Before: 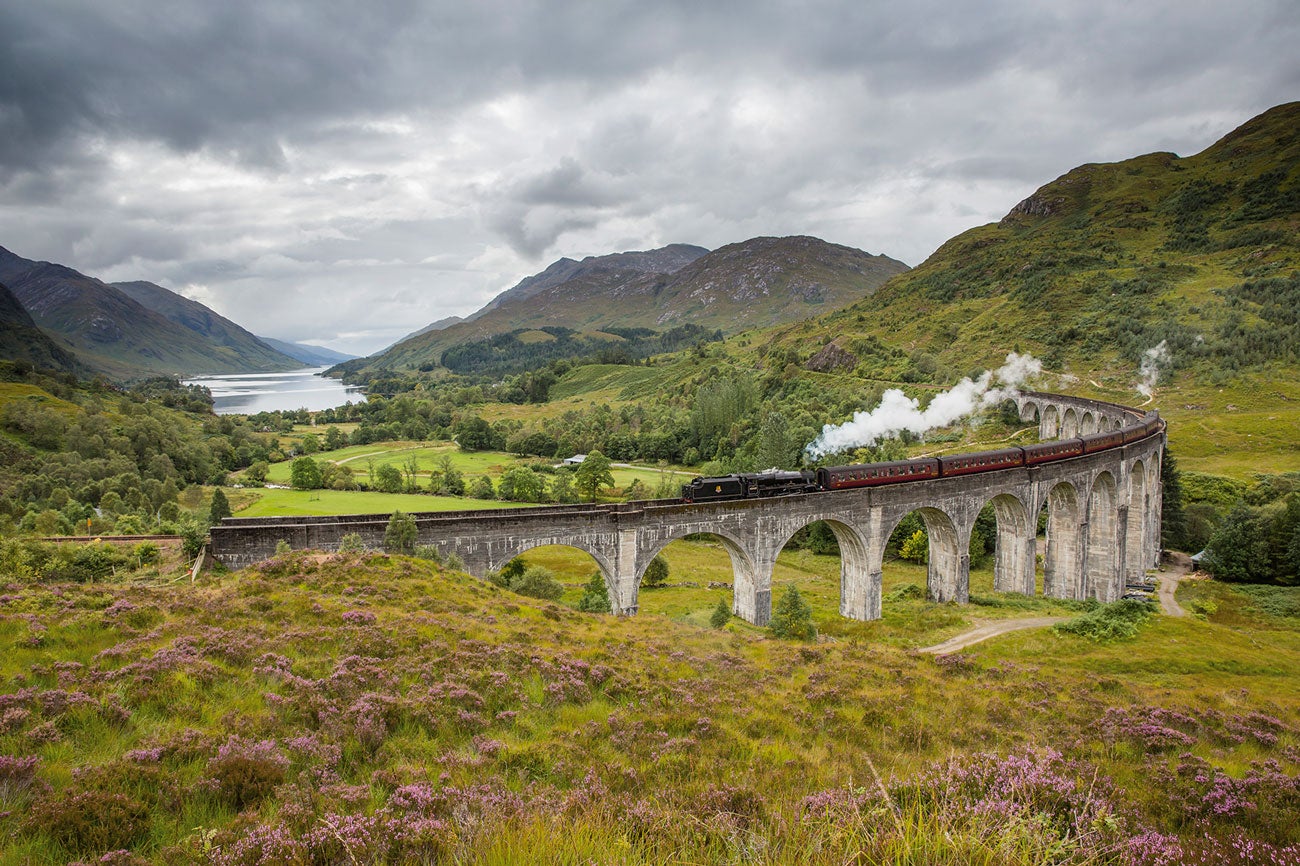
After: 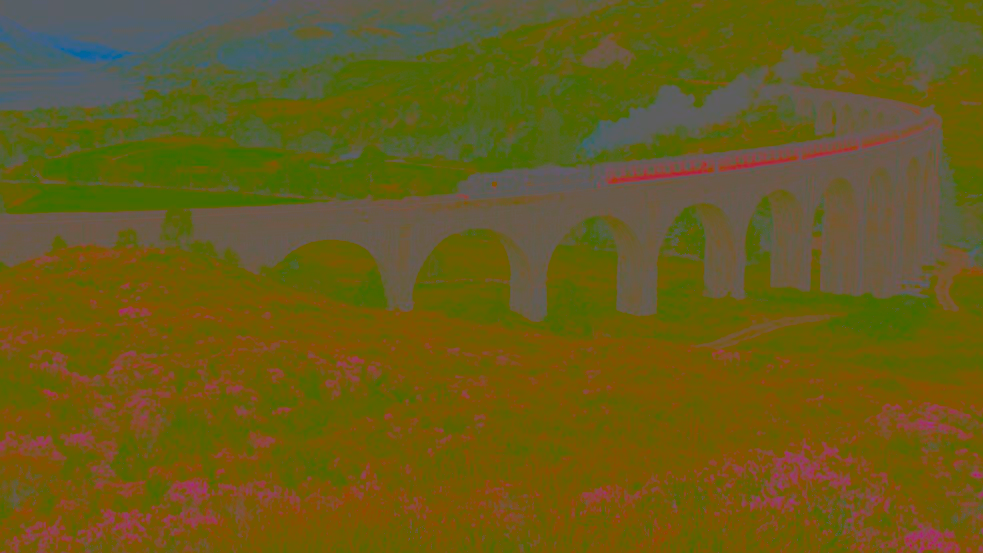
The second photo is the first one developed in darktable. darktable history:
sharpen: radius 1.4, amount 1.25, threshold 0.7
crop and rotate: left 17.299%, top 35.115%, right 7.015%, bottom 1.024%
contrast brightness saturation: contrast -0.99, brightness -0.17, saturation 0.75
